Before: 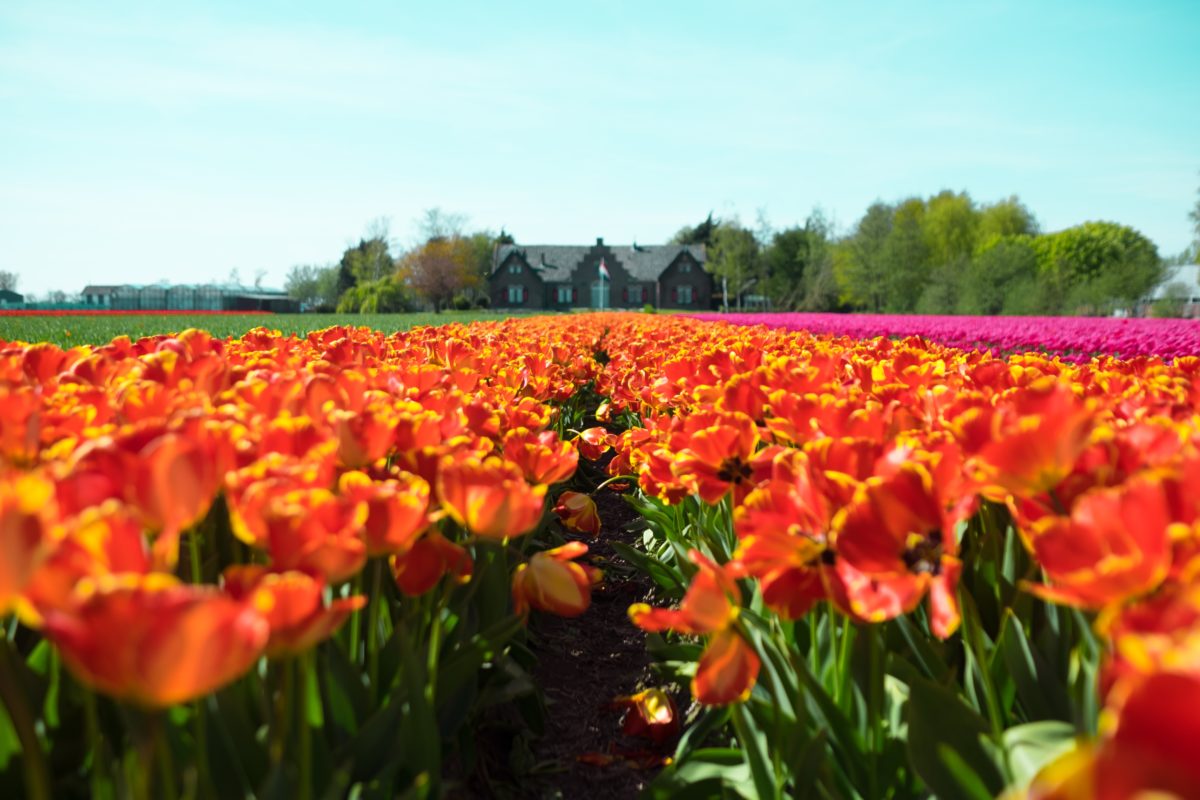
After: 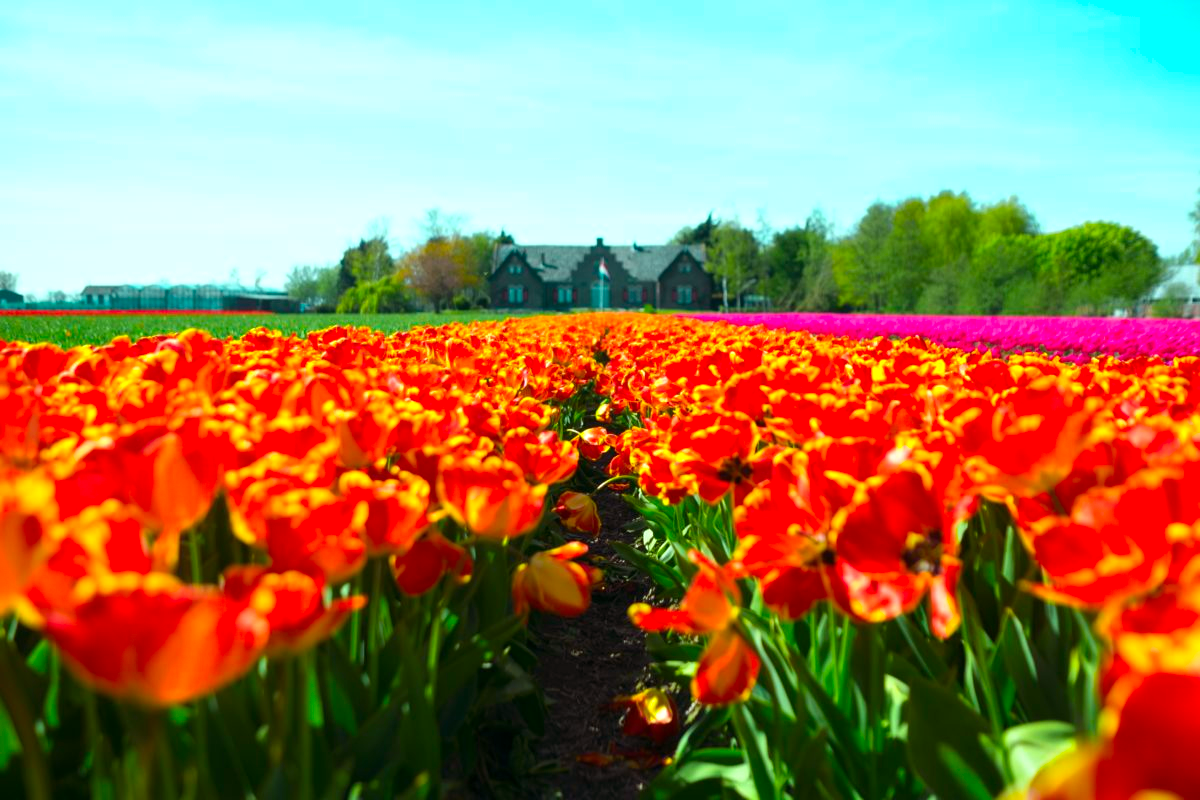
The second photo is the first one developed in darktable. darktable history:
color correction: highlights a* -7.33, highlights b* 1.26, shadows a* -3.55, saturation 1.4
exposure: black level correction 0, exposure 0.3 EV, compensate highlight preservation false
tone equalizer: on, module defaults
